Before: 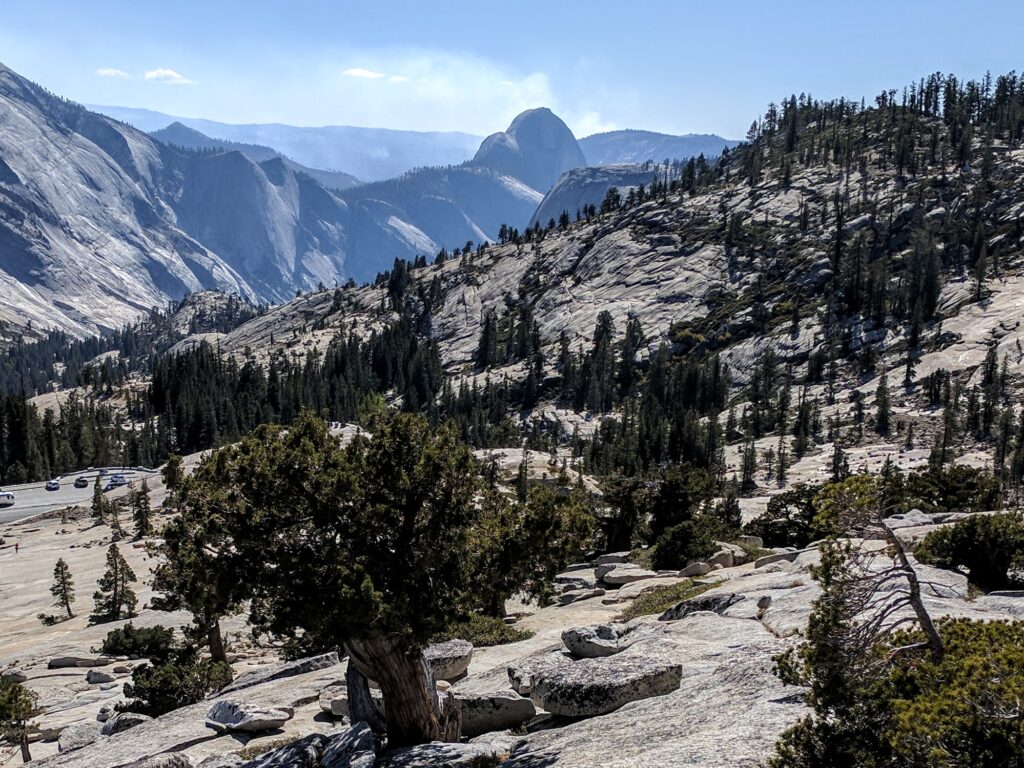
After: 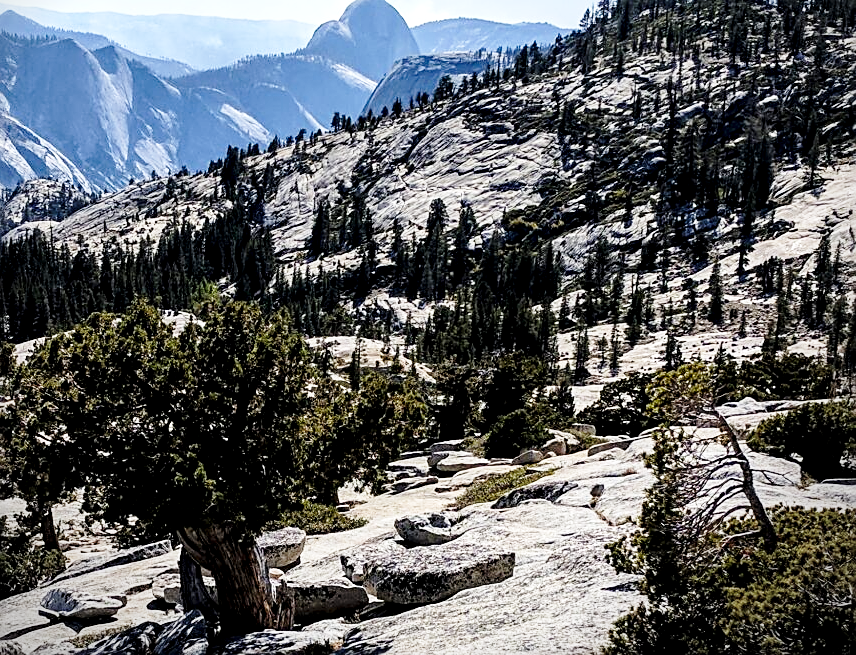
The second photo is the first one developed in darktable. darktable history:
exposure: black level correction 0.007, compensate exposure bias true, compensate highlight preservation false
base curve: curves: ch0 [(0, 0) (0.028, 0.03) (0.121, 0.232) (0.46, 0.748) (0.859, 0.968) (1, 1)], preserve colors none
vignetting: fall-off start 92.63%, center (-0.064, -0.312)
local contrast: mode bilateral grid, contrast 25, coarseness 50, detail 122%, midtone range 0.2
crop: left 16.343%, top 14.607%
sharpen: on, module defaults
